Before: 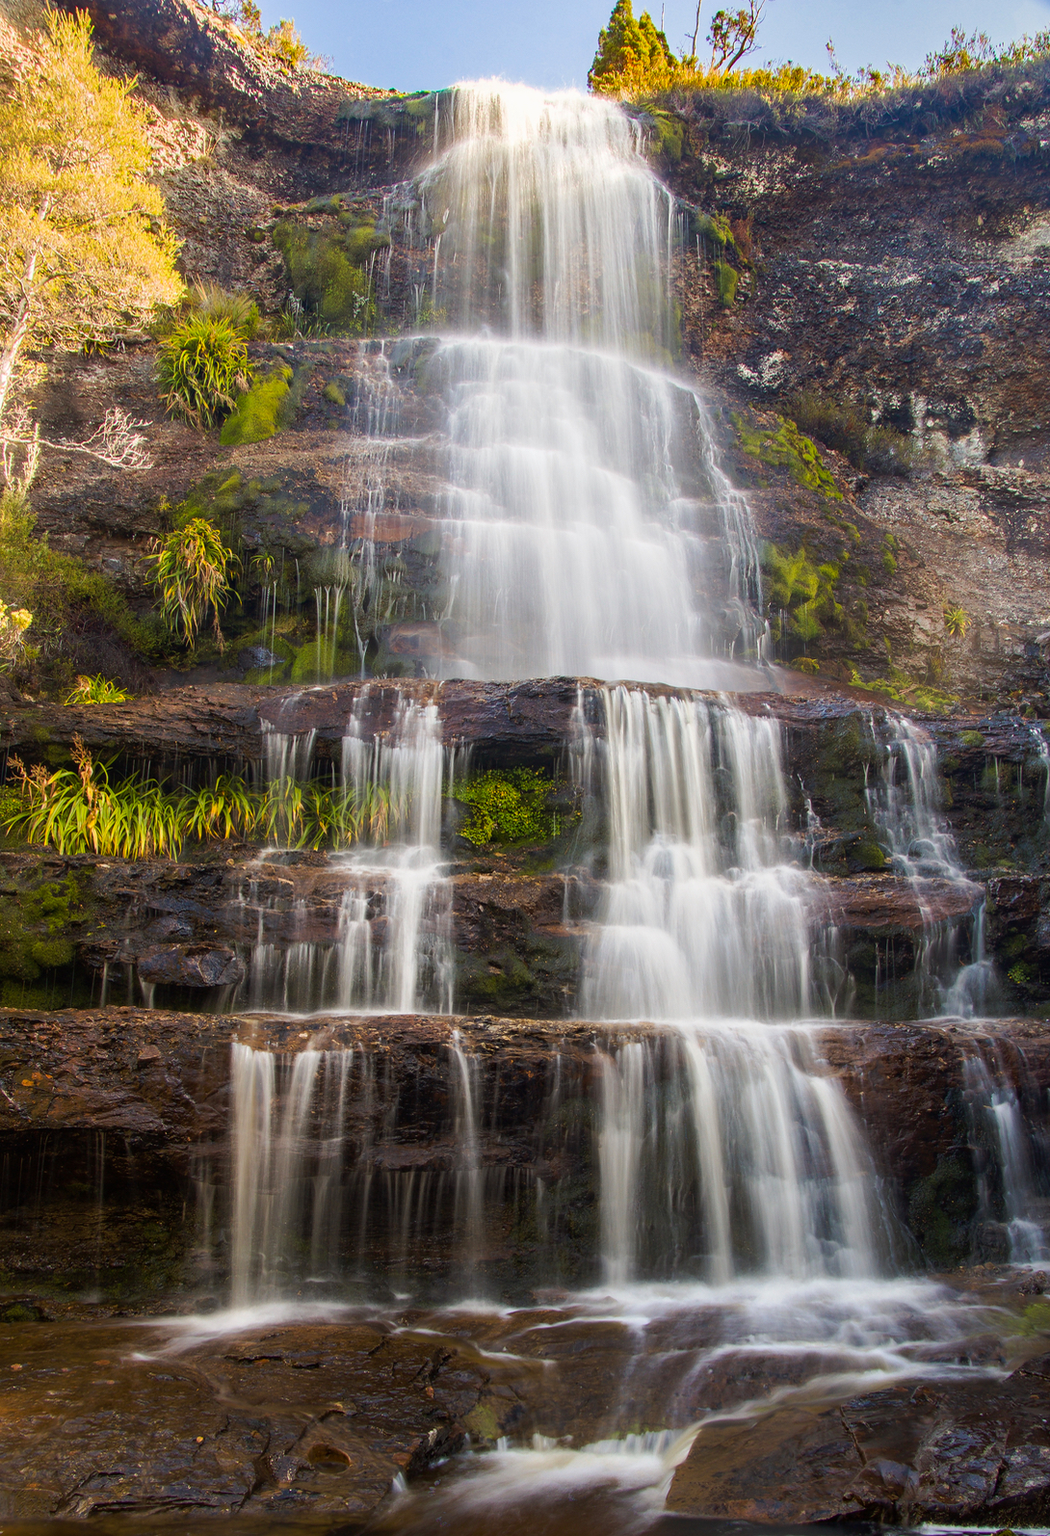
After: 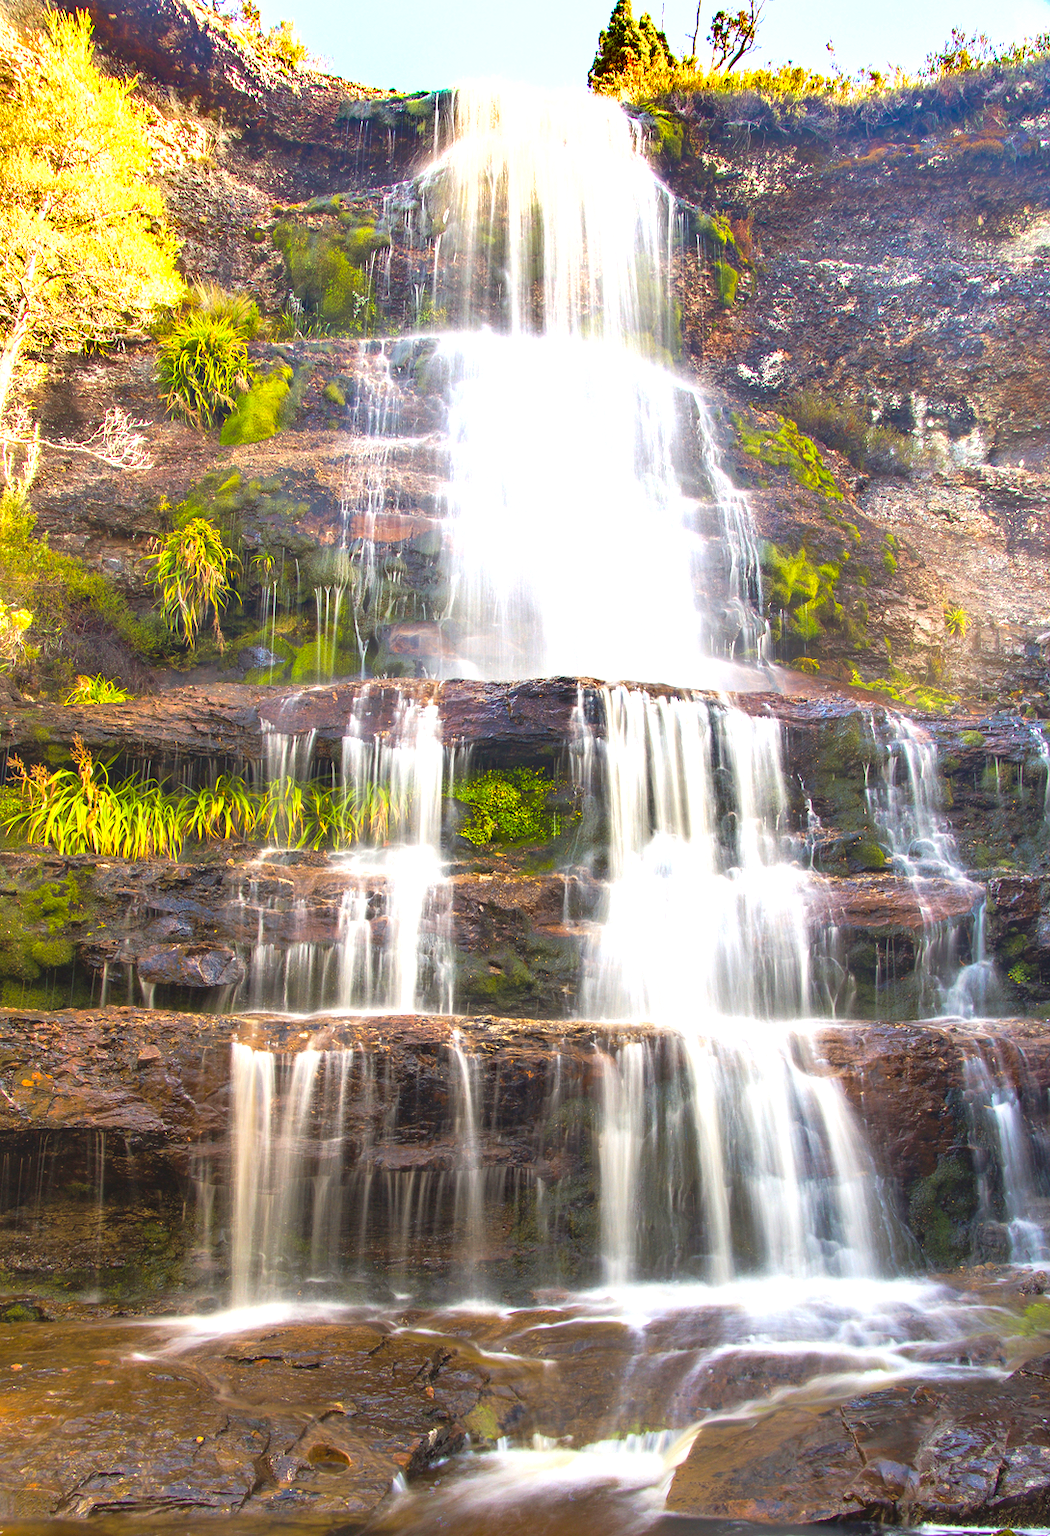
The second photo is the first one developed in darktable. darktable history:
exposure: black level correction 0, exposure 1.35 EV, compensate exposure bias true, compensate highlight preservation false
shadows and highlights: shadows 60, soften with gaussian
contrast brightness saturation: contrast -0.1, brightness 0.05, saturation 0.08
